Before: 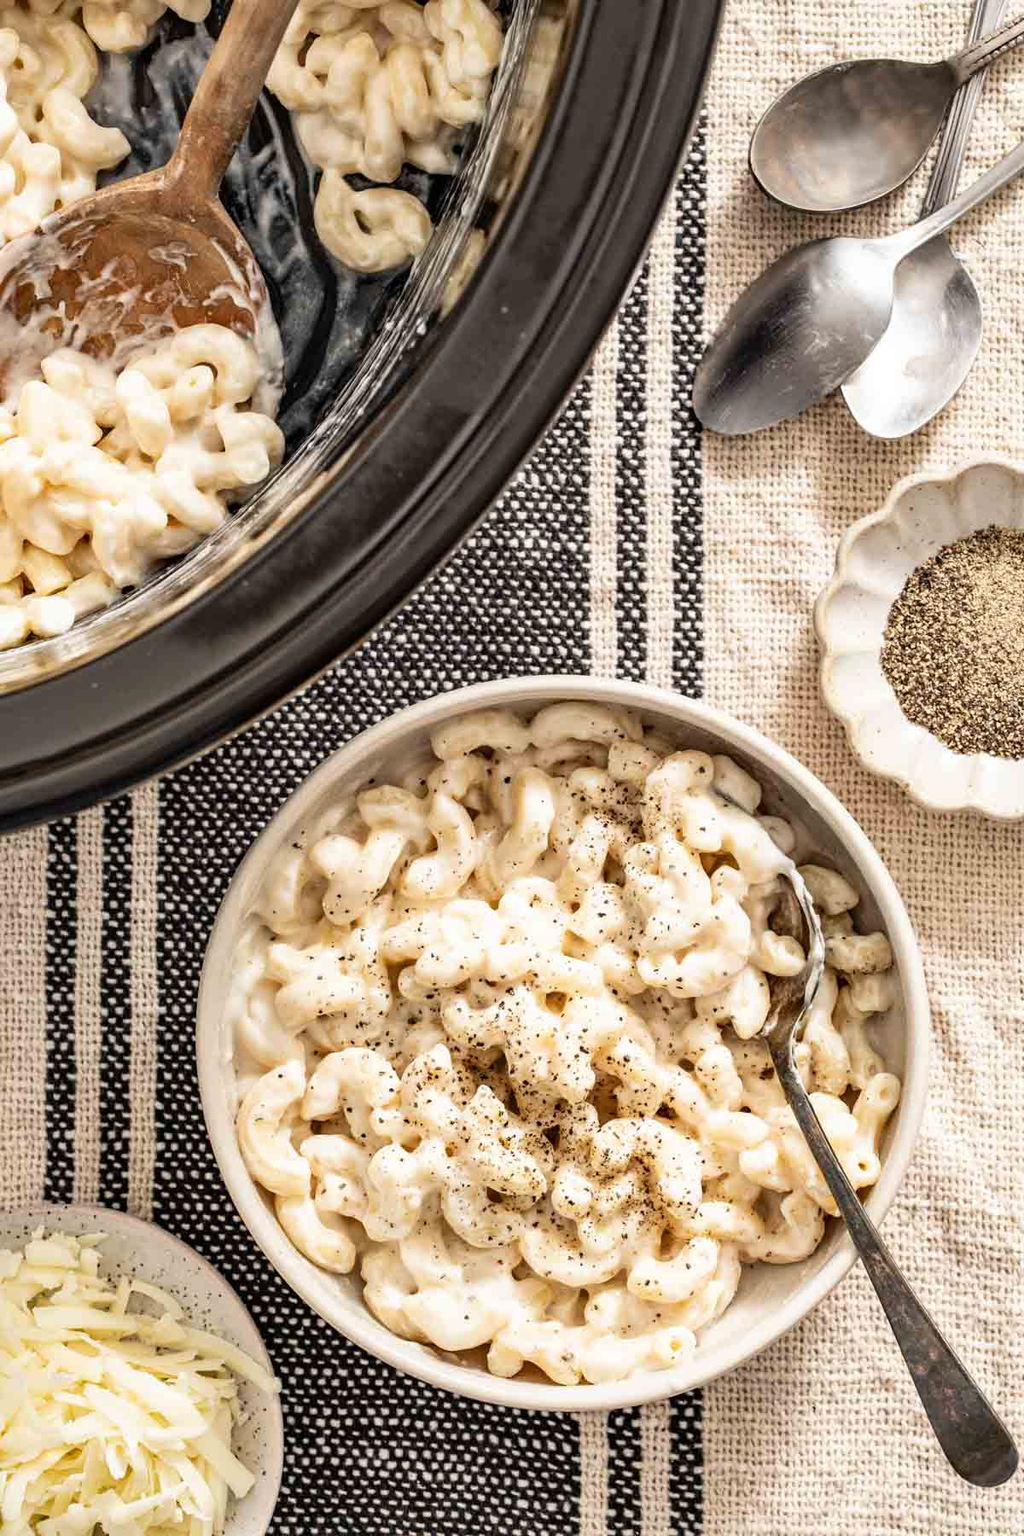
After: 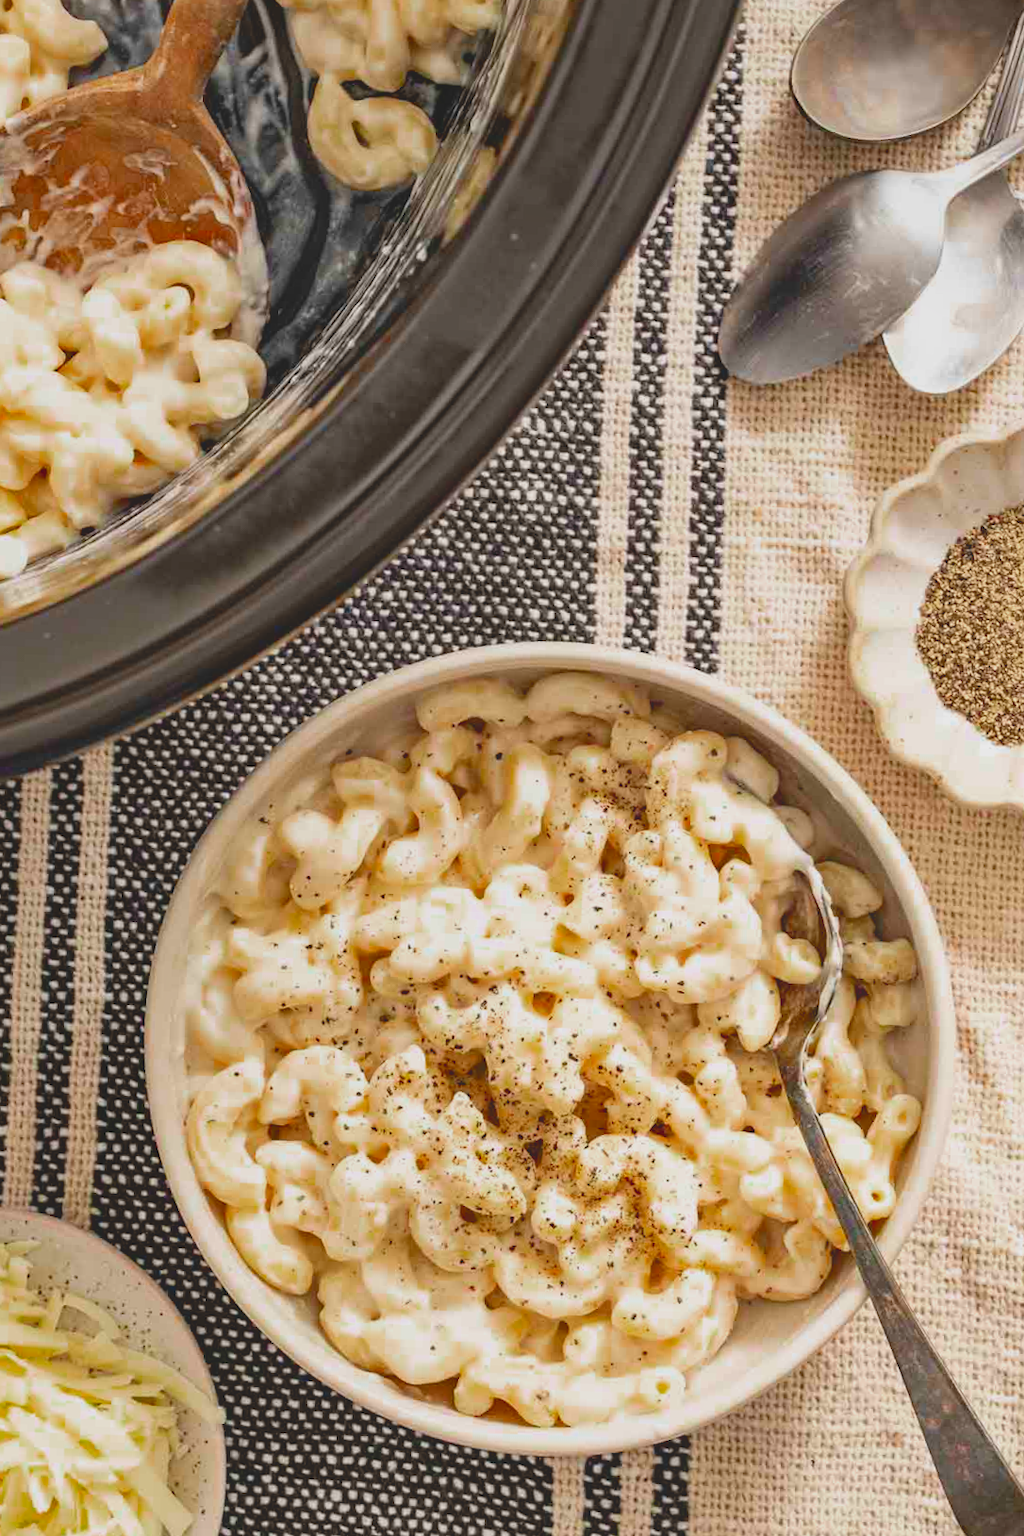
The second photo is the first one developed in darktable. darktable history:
local contrast: detail 72%
crop and rotate: angle -2.03°, left 3.09%, top 3.952%, right 1.505%, bottom 0.773%
color zones: curves: ch0 [(0, 0.425) (0.143, 0.422) (0.286, 0.42) (0.429, 0.419) (0.571, 0.419) (0.714, 0.42) (0.857, 0.422) (1, 0.425)]; ch1 [(0, 0.666) (0.143, 0.669) (0.286, 0.671) (0.429, 0.67) (0.571, 0.67) (0.714, 0.67) (0.857, 0.67) (1, 0.666)]
